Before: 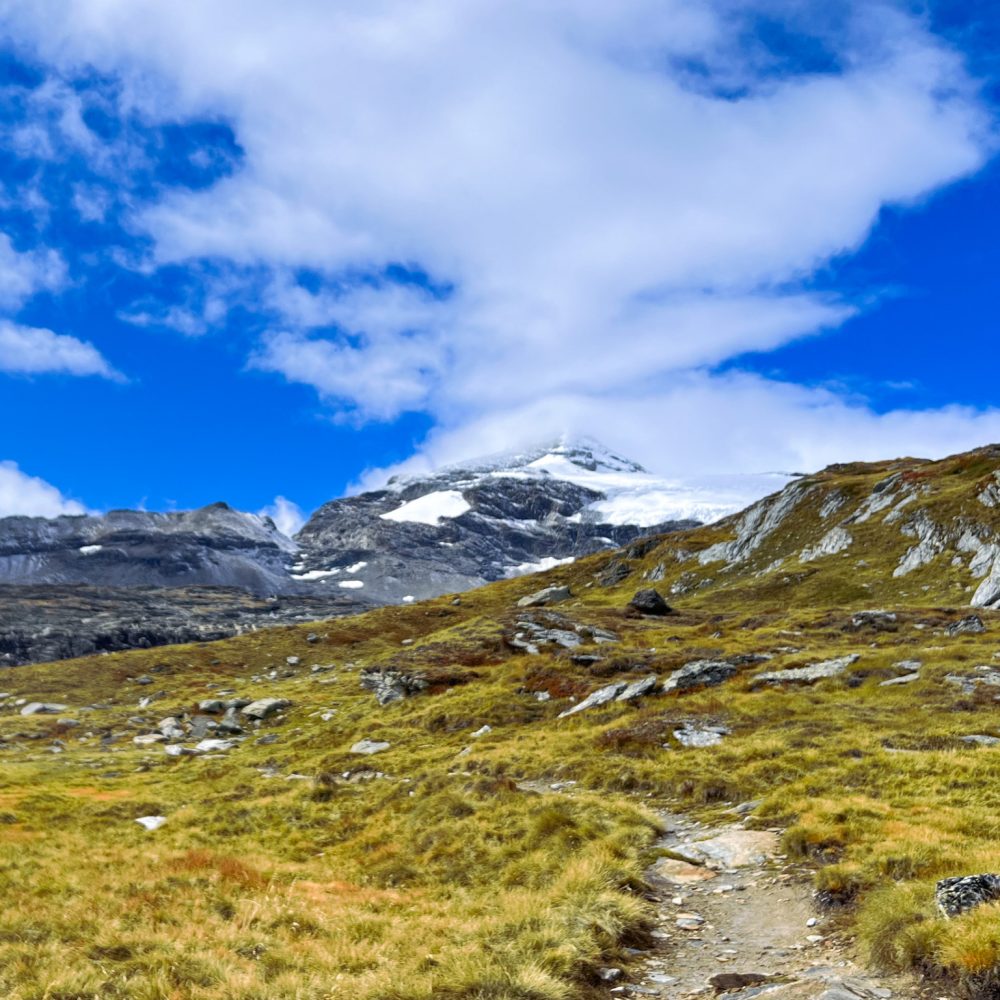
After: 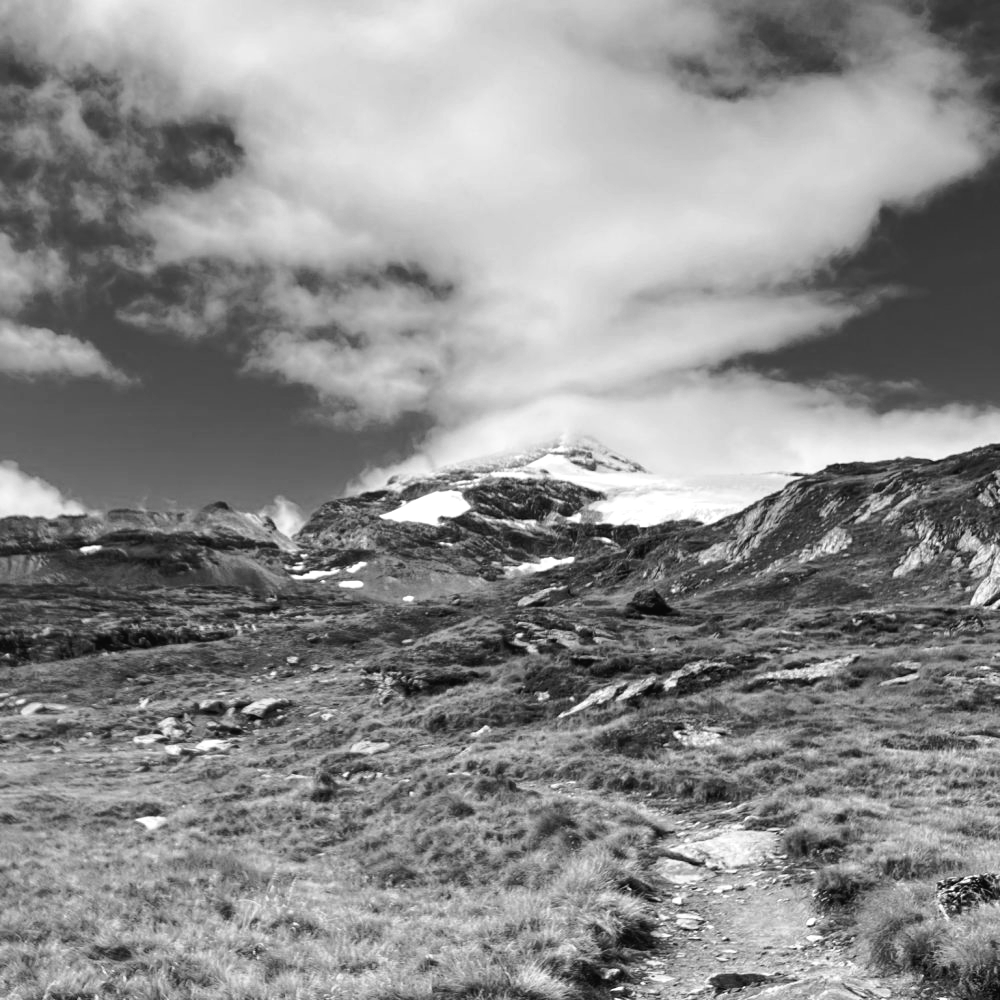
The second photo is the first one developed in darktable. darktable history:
color balance: lift [1, 1.001, 0.999, 1.001], gamma [1, 1.004, 1.007, 0.993], gain [1, 0.991, 0.987, 1.013], contrast 10%, output saturation 120%
tone curve: curves: ch0 [(0, 0.021) (0.059, 0.053) (0.212, 0.18) (0.337, 0.304) (0.495, 0.505) (0.725, 0.731) (0.89, 0.919) (1, 1)]; ch1 [(0, 0) (0.094, 0.081) (0.285, 0.299) (0.403, 0.436) (0.479, 0.475) (0.54, 0.55) (0.615, 0.637) (0.683, 0.688) (1, 1)]; ch2 [(0, 0) (0.257, 0.217) (0.434, 0.434) (0.498, 0.507) (0.527, 0.542) (0.597, 0.587) (0.658, 0.595) (1, 1)], color space Lab, independent channels, preserve colors none
color balance rgb: linear chroma grading › global chroma 15%, perceptual saturation grading › global saturation 30%
monochrome: on, module defaults
